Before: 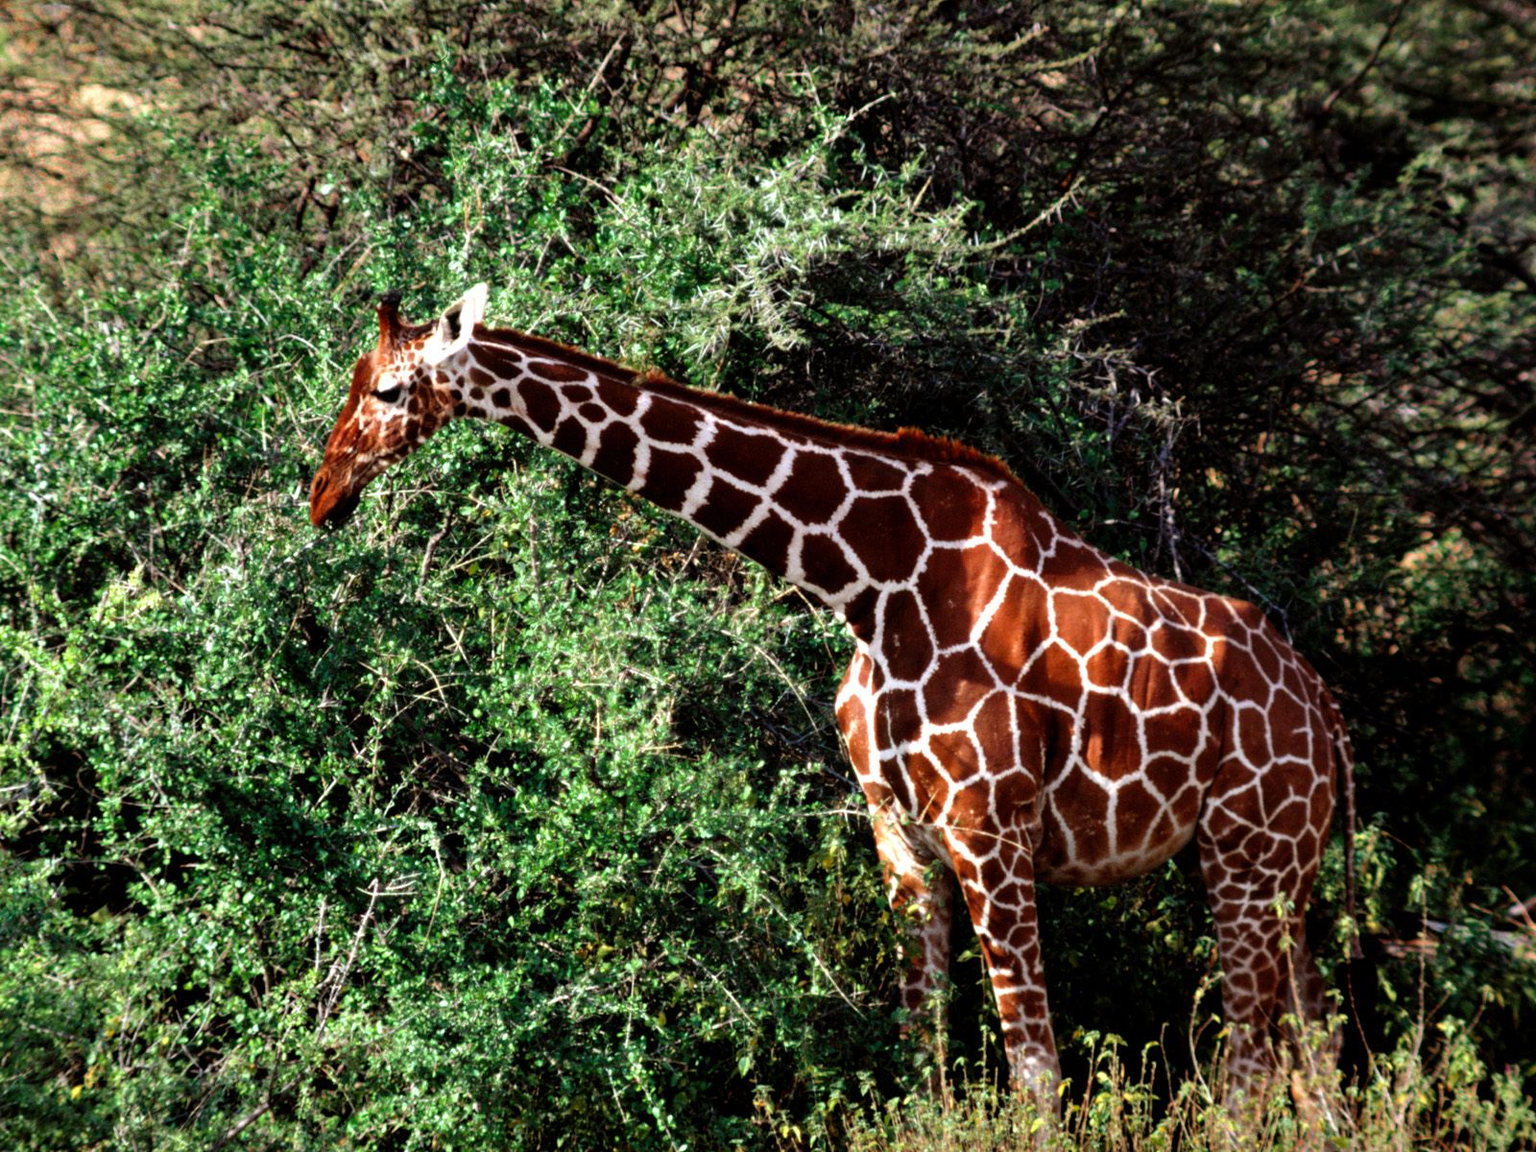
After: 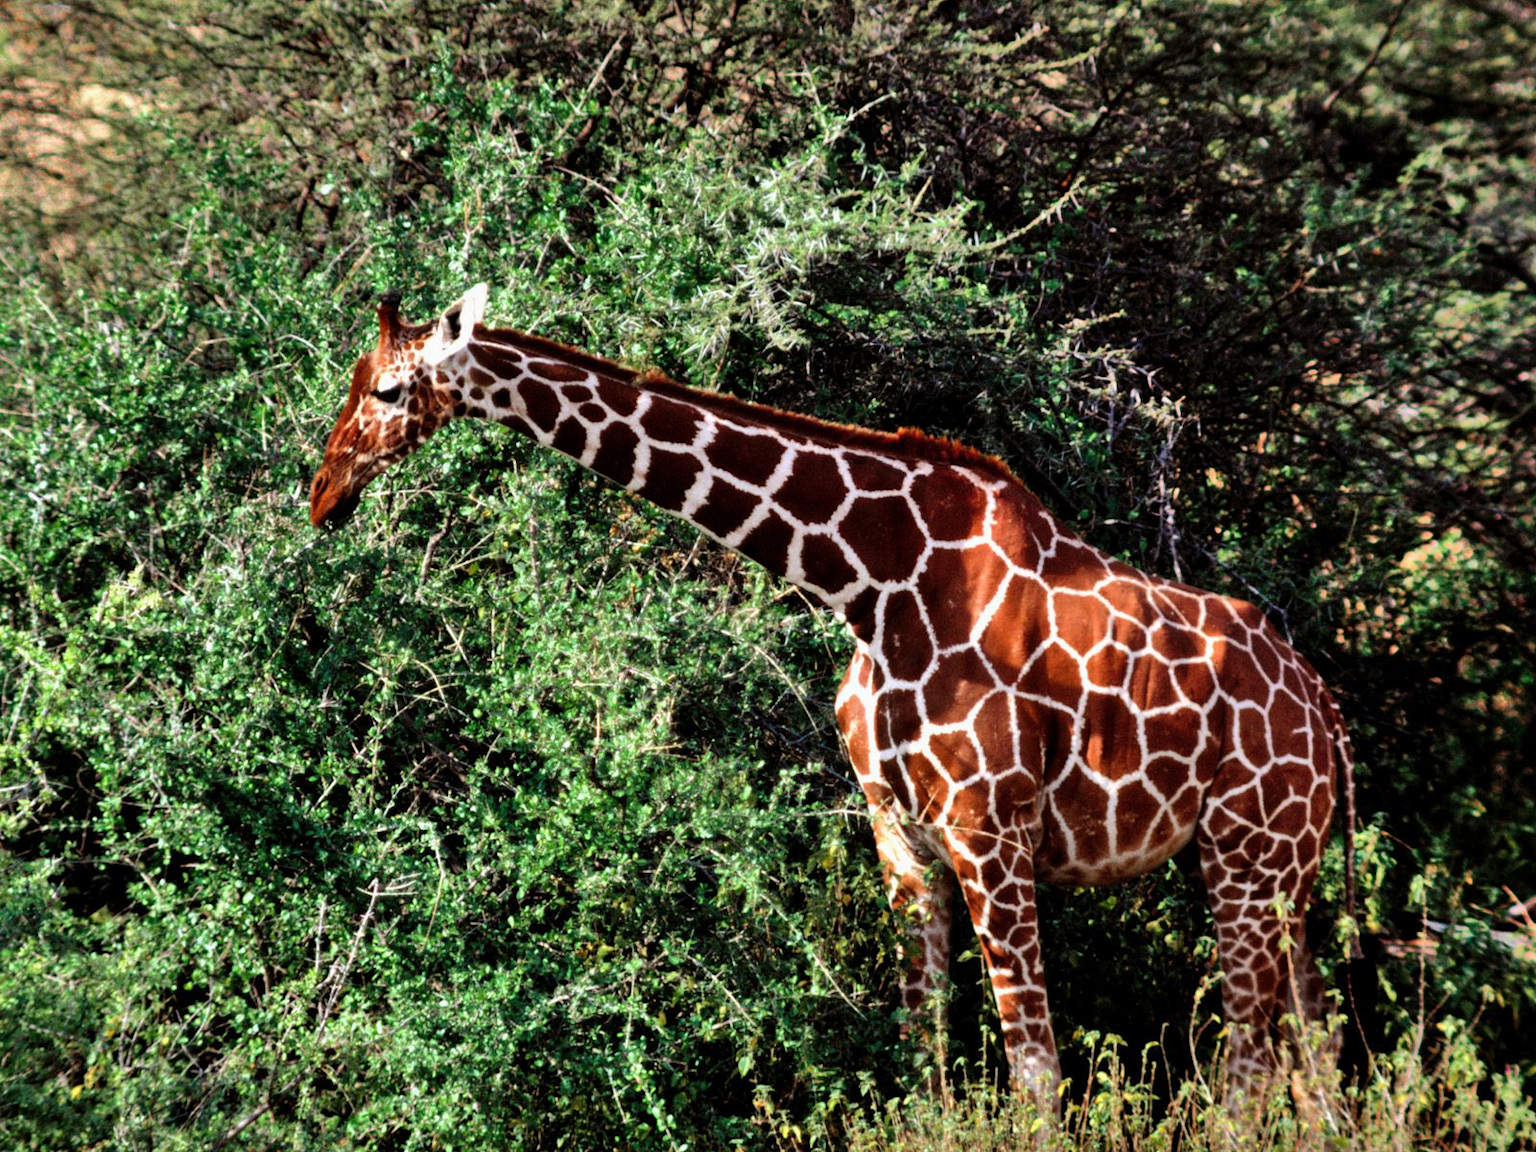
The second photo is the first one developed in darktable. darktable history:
shadows and highlights: white point adjustment 0.029, soften with gaussian
local contrast: mode bilateral grid, contrast 10, coarseness 25, detail 115%, midtone range 0.2
exposure: exposure -0.062 EV, compensate highlight preservation false
